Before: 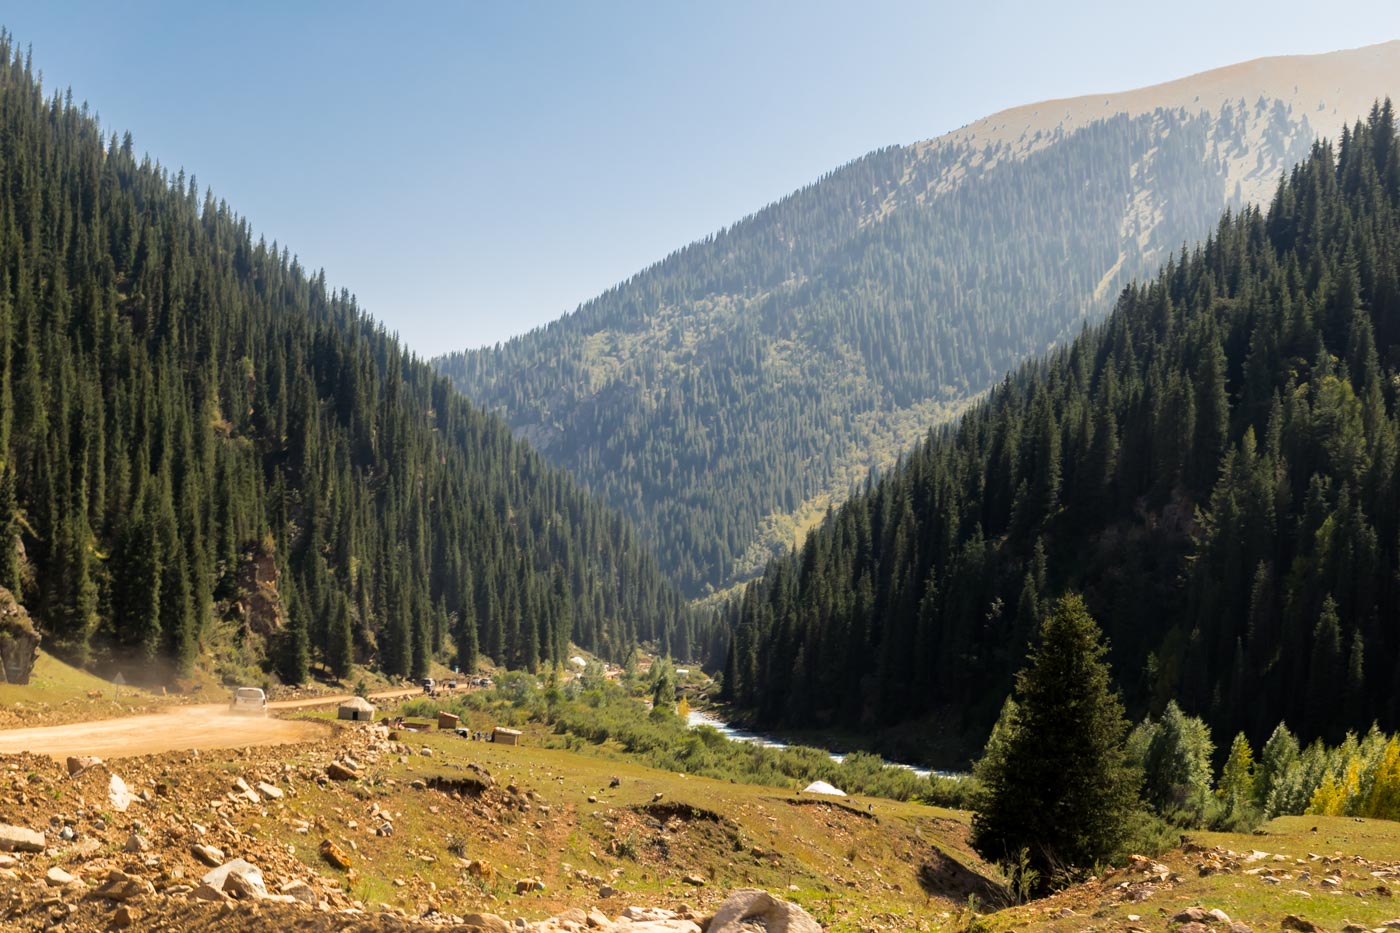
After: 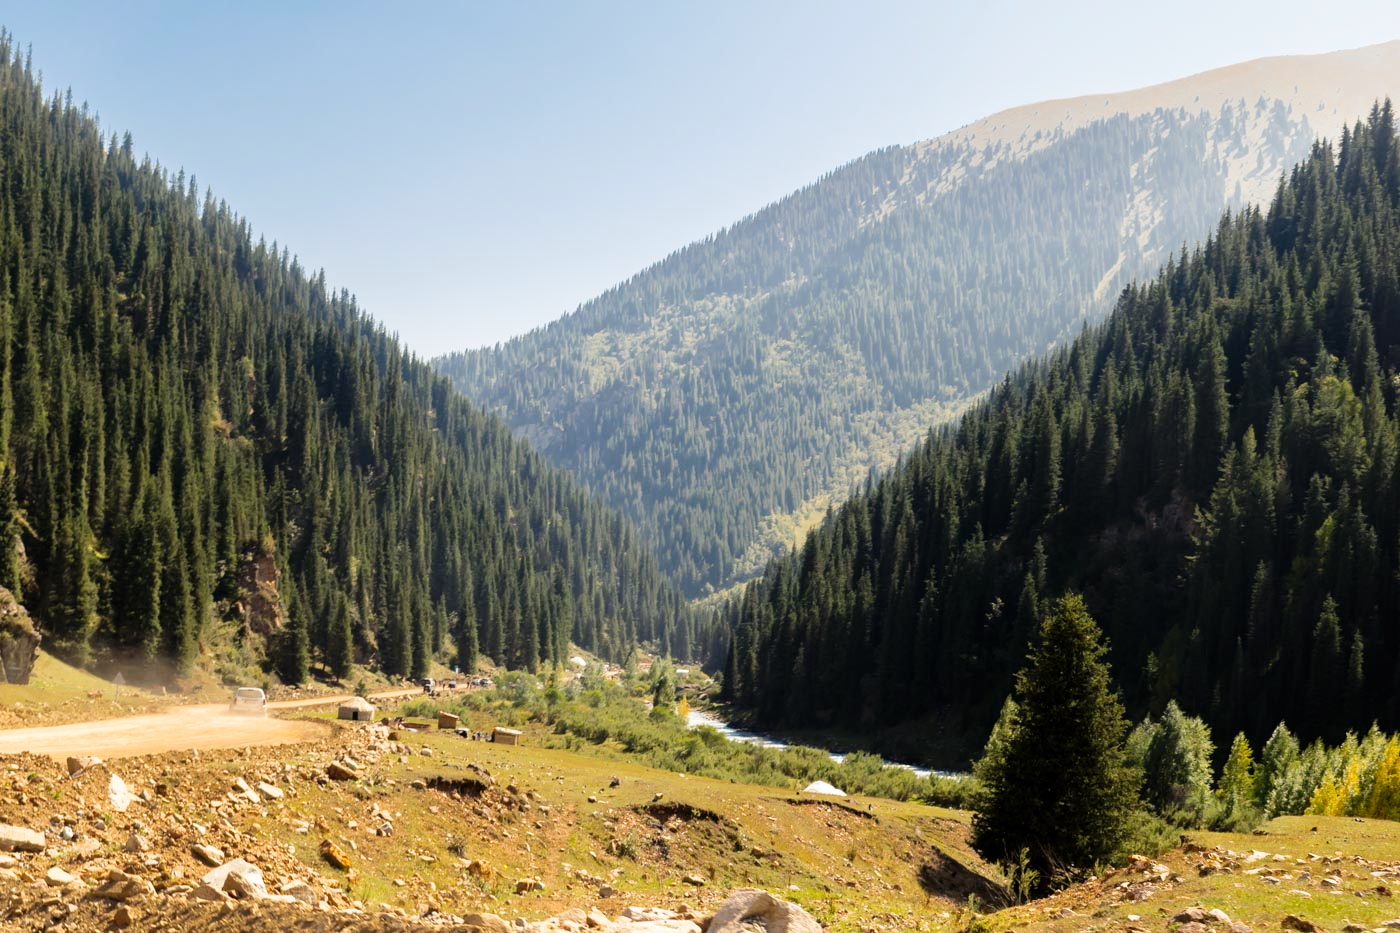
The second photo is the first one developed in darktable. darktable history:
tone curve: curves: ch0 [(0, 0) (0.051, 0.047) (0.102, 0.099) (0.228, 0.262) (0.446, 0.527) (0.695, 0.778) (0.908, 0.946) (1, 1)]; ch1 [(0, 0) (0.339, 0.298) (0.402, 0.363) (0.453, 0.413) (0.485, 0.469) (0.494, 0.493) (0.504, 0.501) (0.525, 0.533) (0.563, 0.591) (0.597, 0.631) (1, 1)]; ch2 [(0, 0) (0.48, 0.48) (0.504, 0.5) (0.539, 0.554) (0.59, 0.628) (0.642, 0.682) (0.824, 0.815) (1, 1)], preserve colors none
